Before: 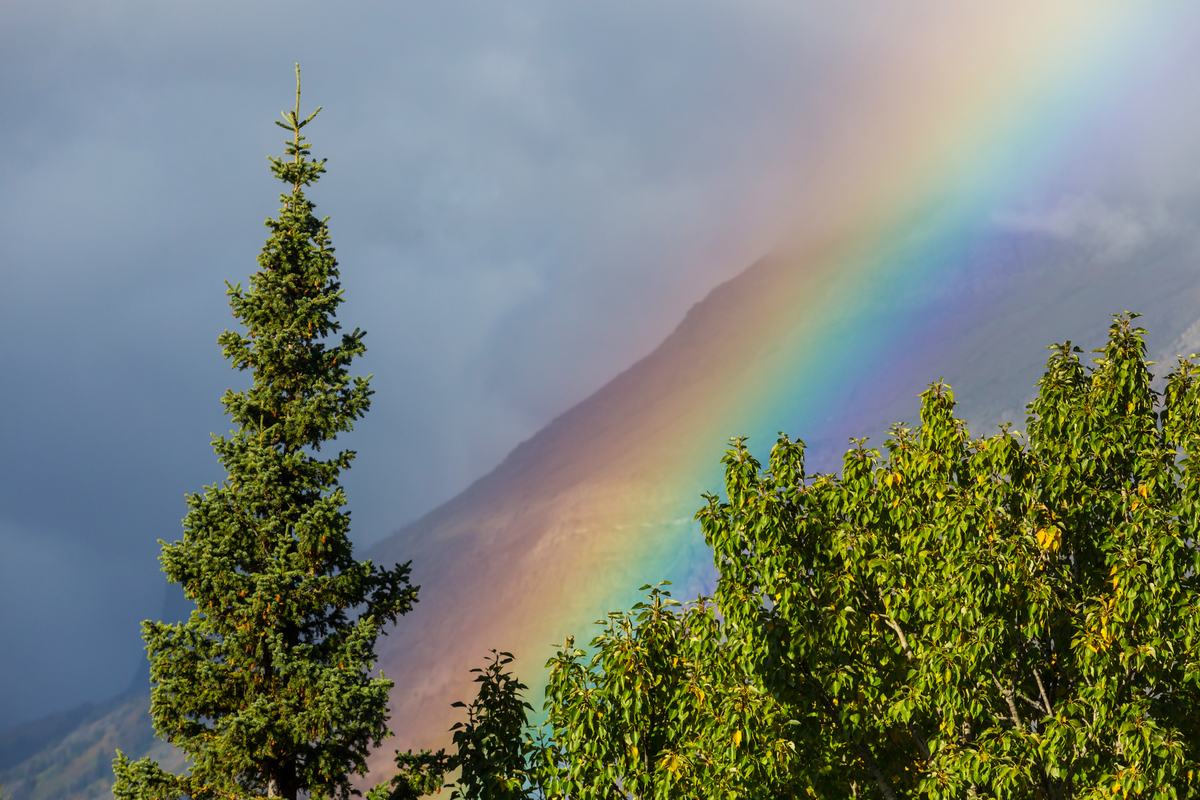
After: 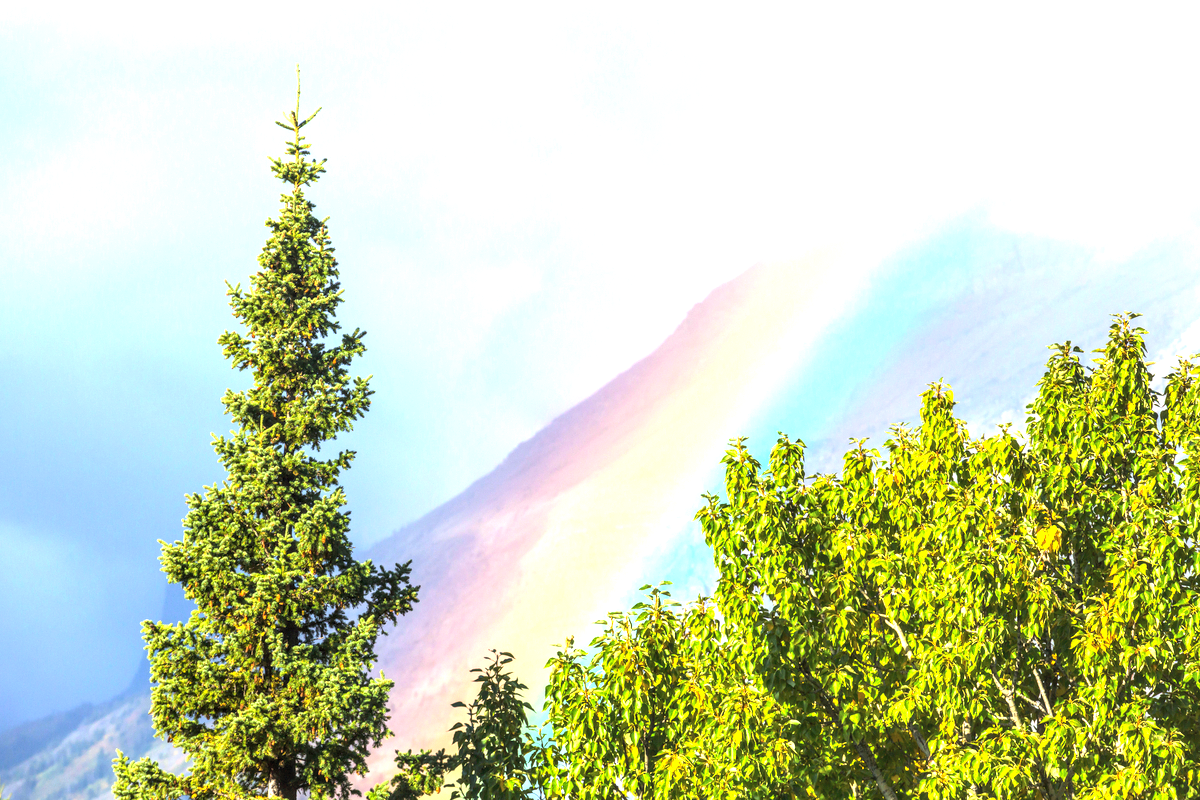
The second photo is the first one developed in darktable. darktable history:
exposure: black level correction 0, exposure 2 EV, compensate highlight preservation false
white balance: red 0.976, blue 1.04
contrast brightness saturation: contrast 0.05, brightness 0.06, saturation 0.01
local contrast: on, module defaults
